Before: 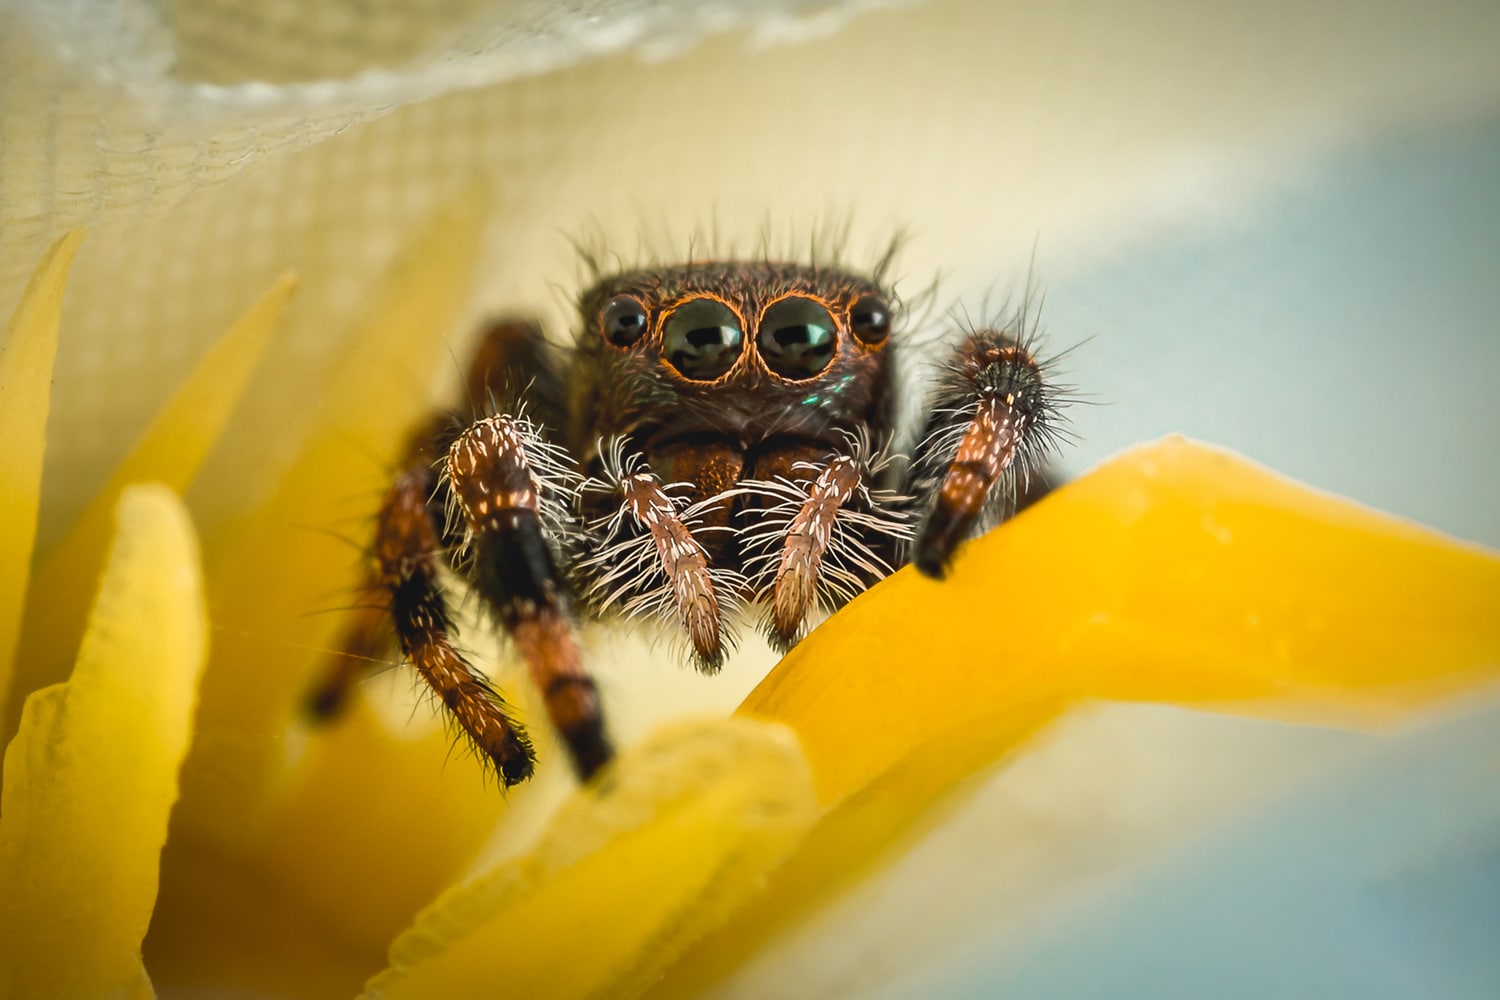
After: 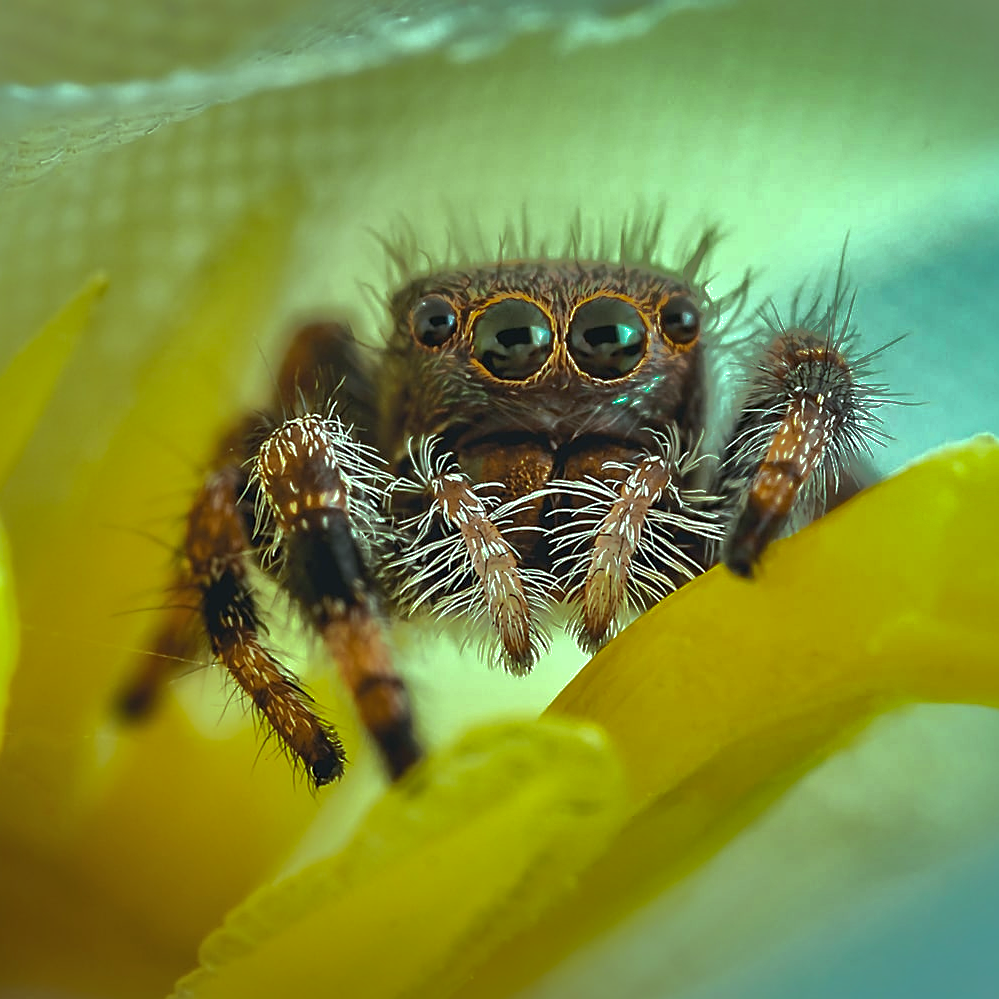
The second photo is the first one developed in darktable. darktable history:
crop and rotate: left 12.673%, right 20.66%
sharpen: on, module defaults
shadows and highlights: shadows 38.43, highlights -74.54
color balance: mode lift, gamma, gain (sRGB), lift [0.997, 0.979, 1.021, 1.011], gamma [1, 1.084, 0.916, 0.998], gain [1, 0.87, 1.13, 1.101], contrast 4.55%, contrast fulcrum 38.24%, output saturation 104.09%
